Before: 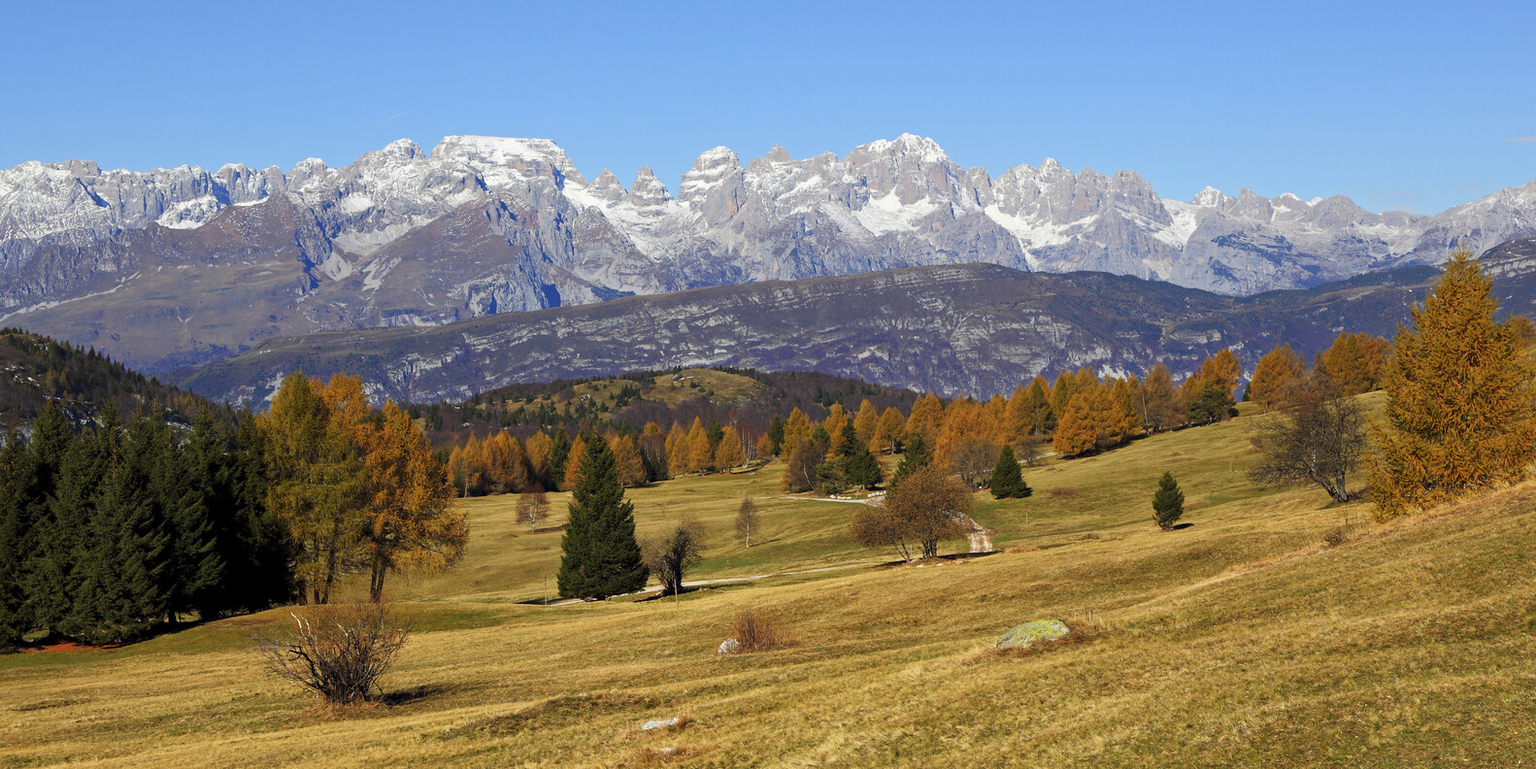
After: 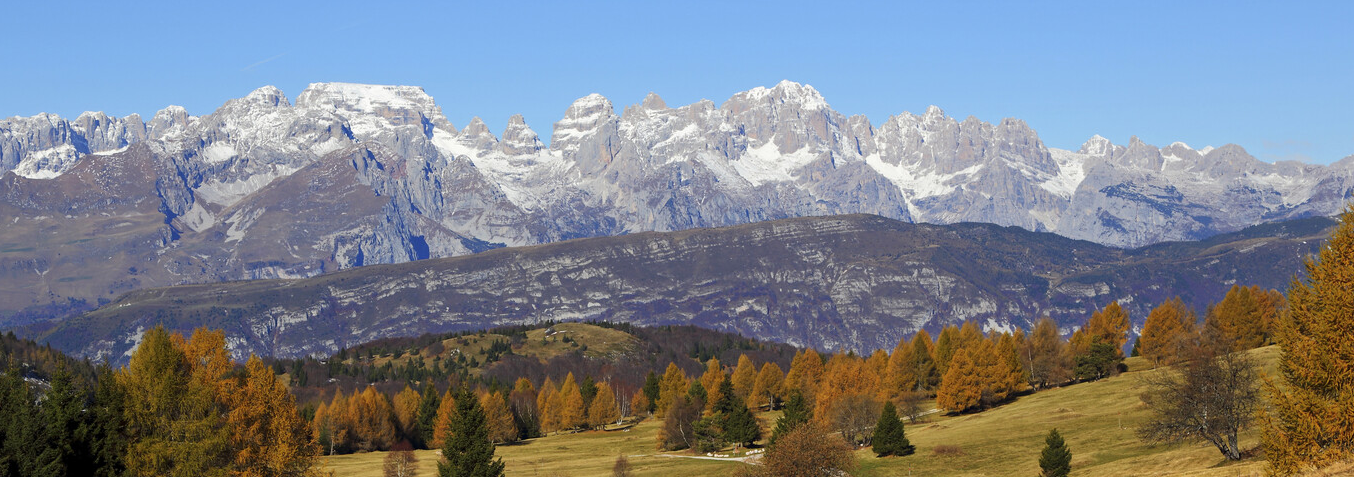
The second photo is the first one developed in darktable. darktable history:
crop and rotate: left 9.391%, top 7.297%, right 5.005%, bottom 32.413%
